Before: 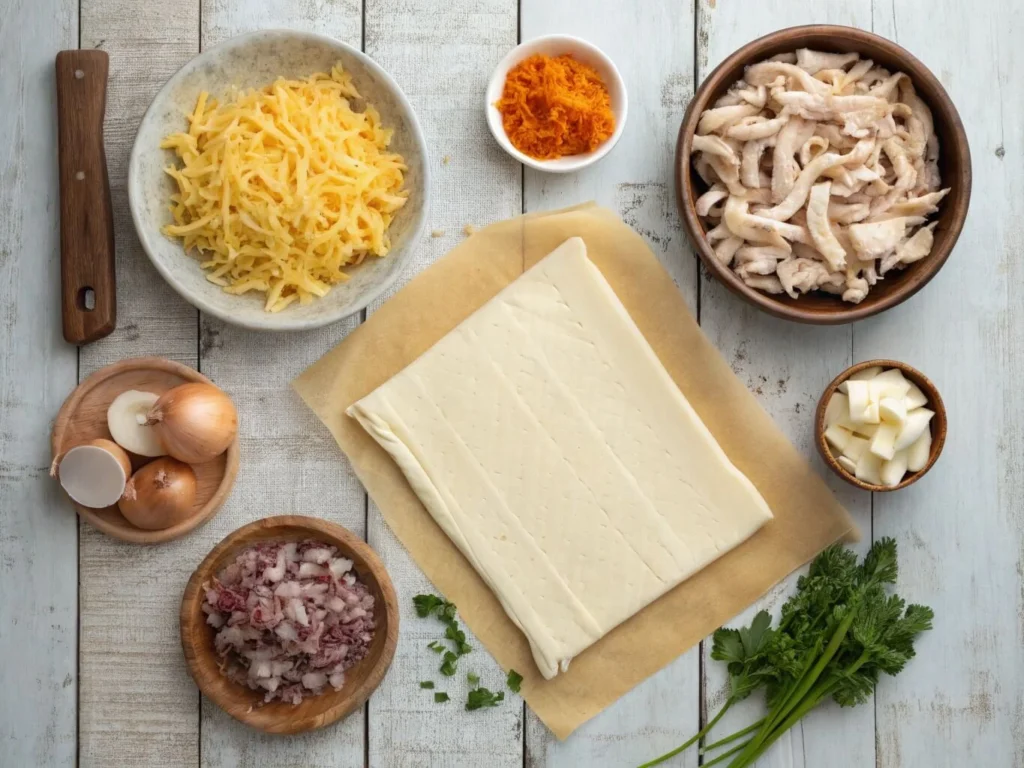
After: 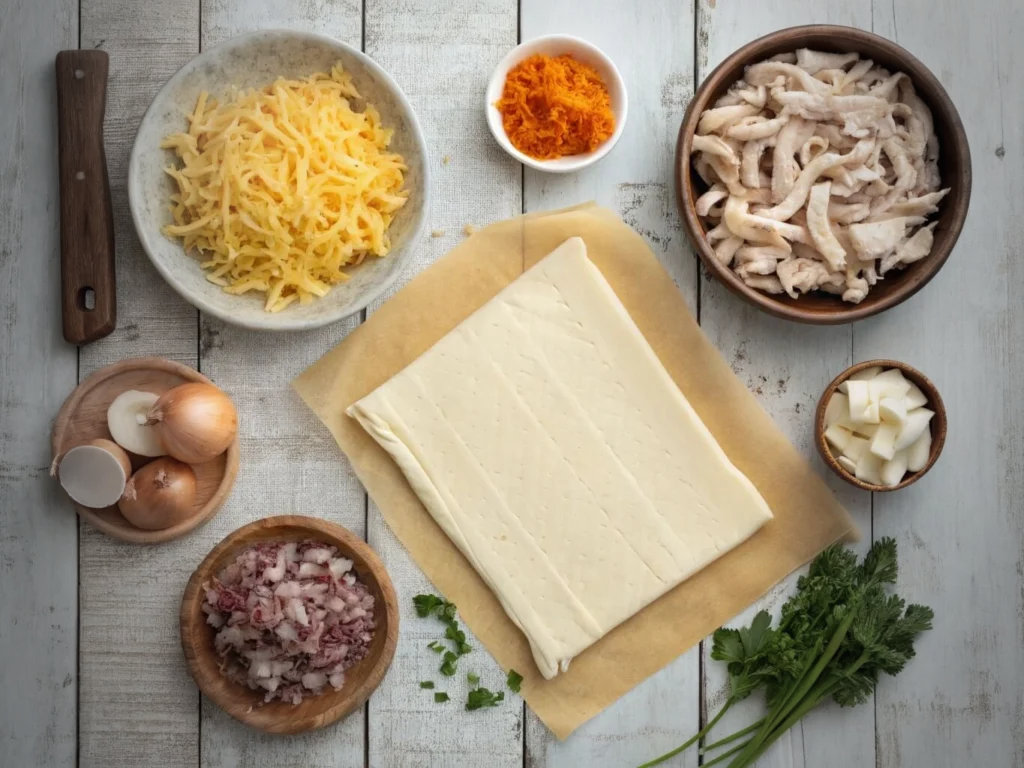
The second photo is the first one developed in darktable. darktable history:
vignetting: fall-off start 64.48%, width/height ratio 0.882
